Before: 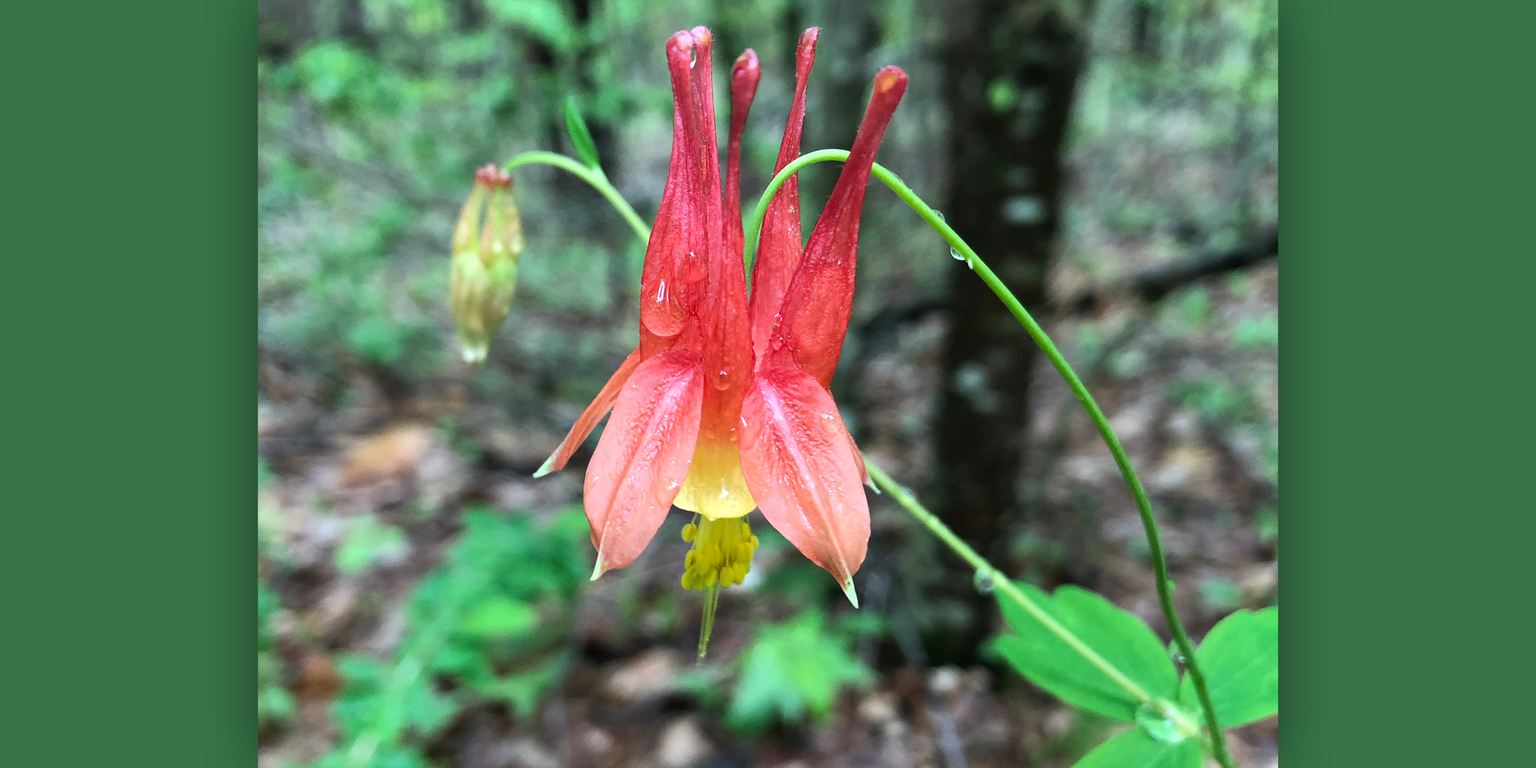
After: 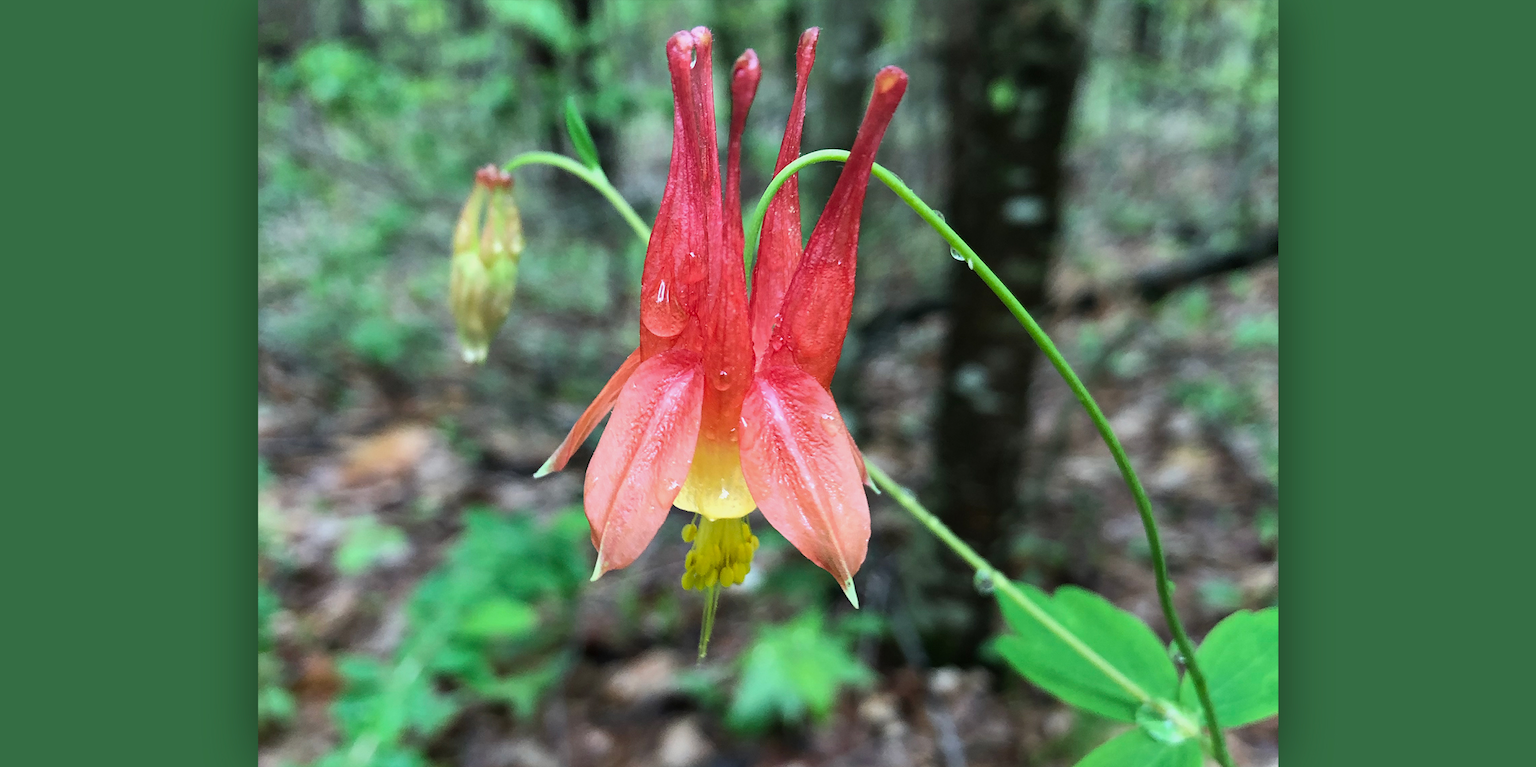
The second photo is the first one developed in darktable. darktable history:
crop: bottom 0.071%
exposure: exposure -0.153 EV, compensate highlight preservation false
